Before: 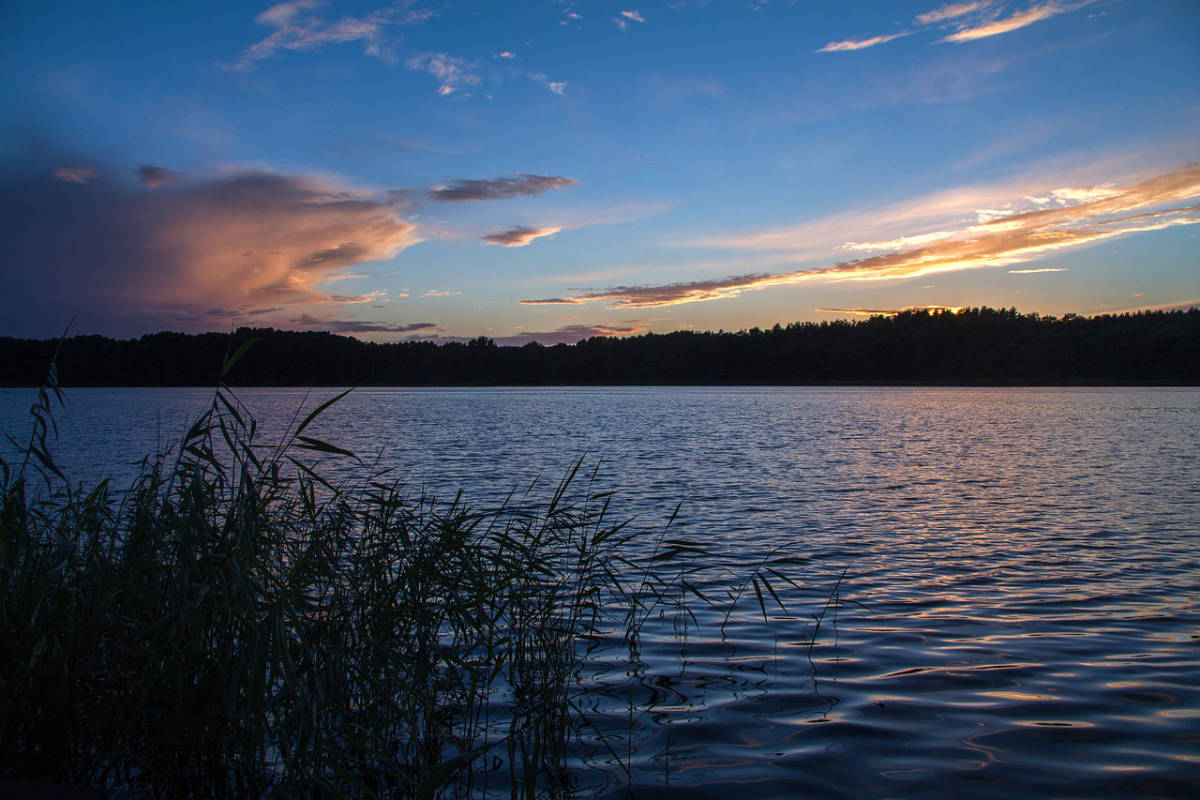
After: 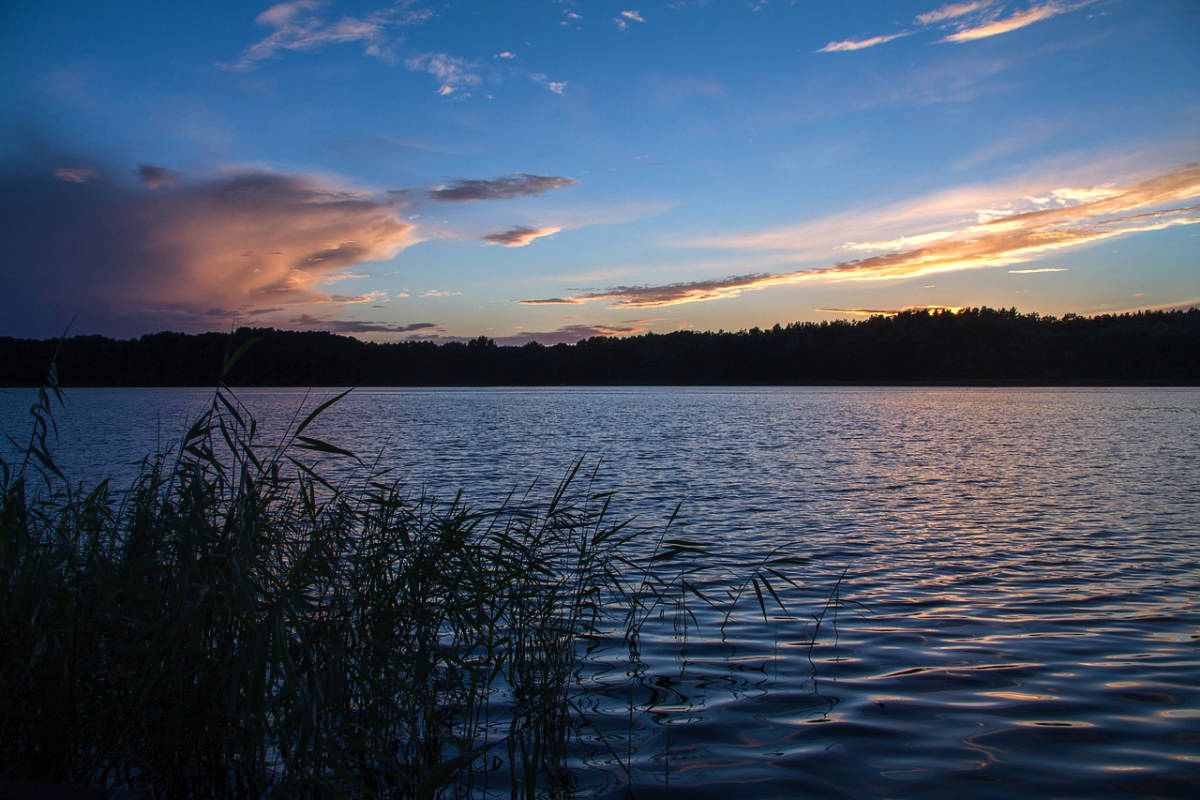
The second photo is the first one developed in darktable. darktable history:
contrast brightness saturation: contrast 0.103, brightness 0.02, saturation 0.019
